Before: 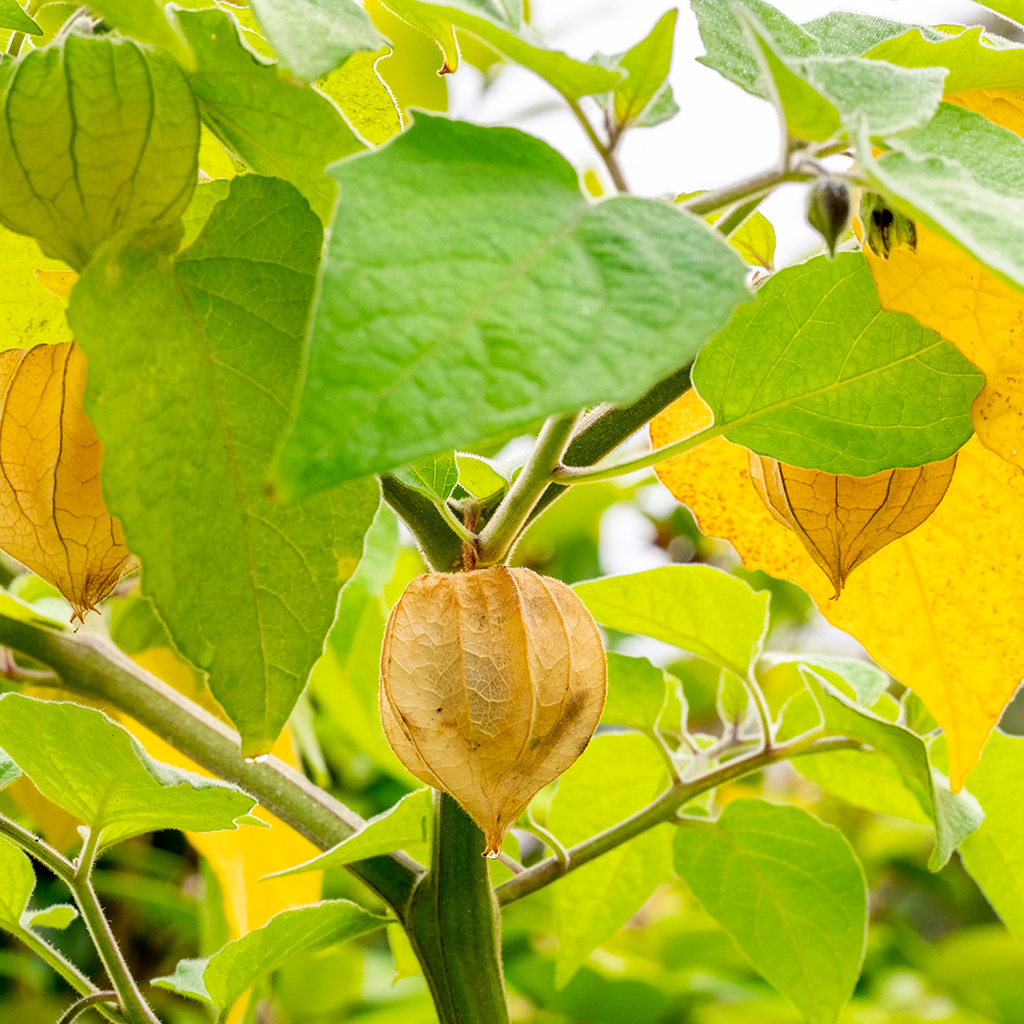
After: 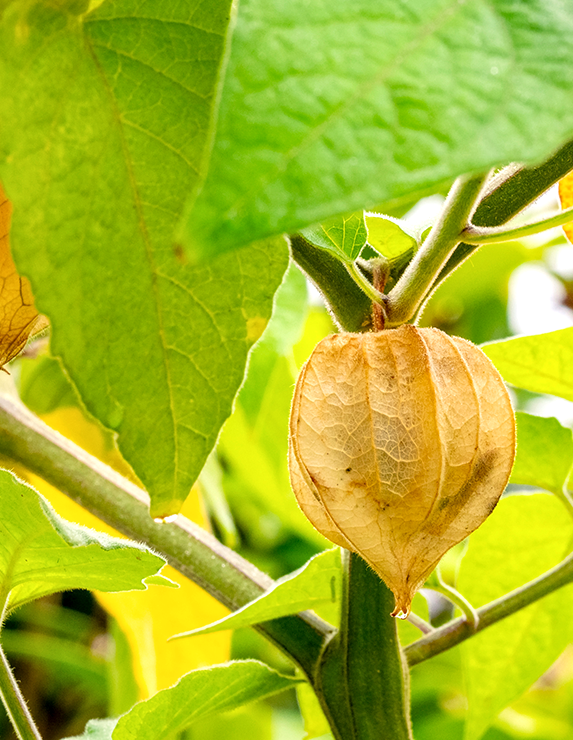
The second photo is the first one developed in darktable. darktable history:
local contrast: highlights 102%, shadows 98%, detail 120%, midtone range 0.2
exposure: exposure 0.249 EV, compensate exposure bias true, compensate highlight preservation false
crop: left 8.957%, top 23.441%, right 35.054%, bottom 4.201%
